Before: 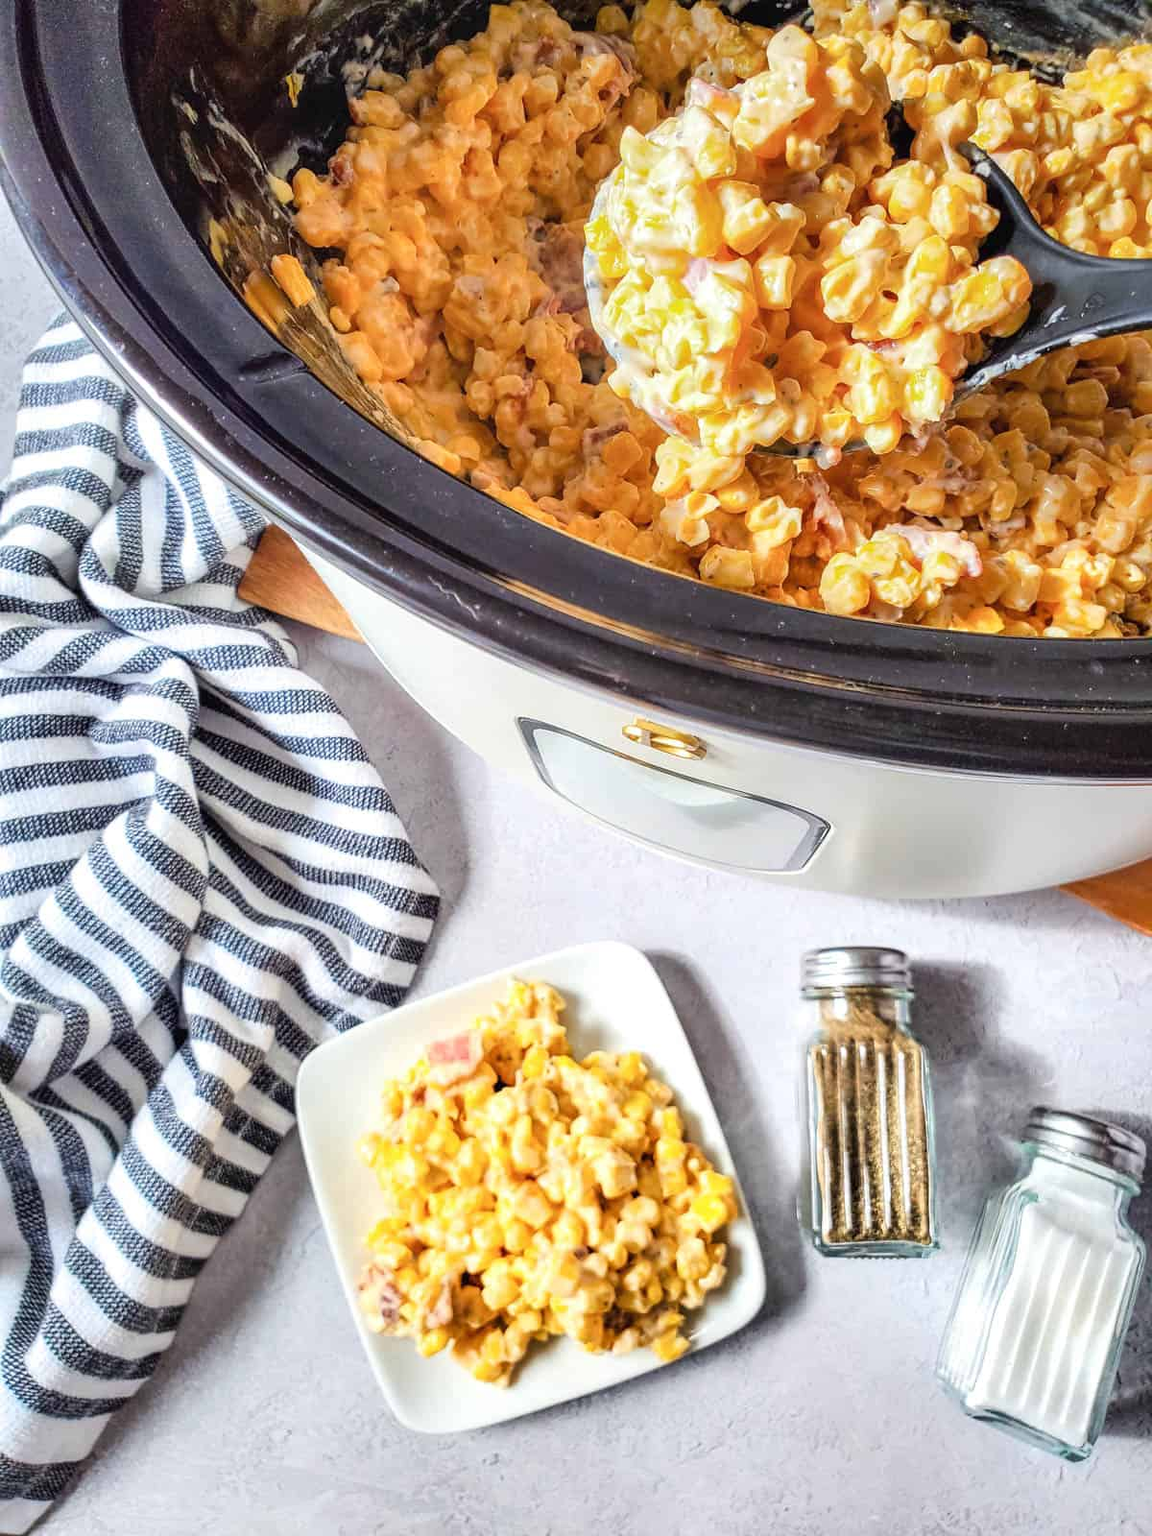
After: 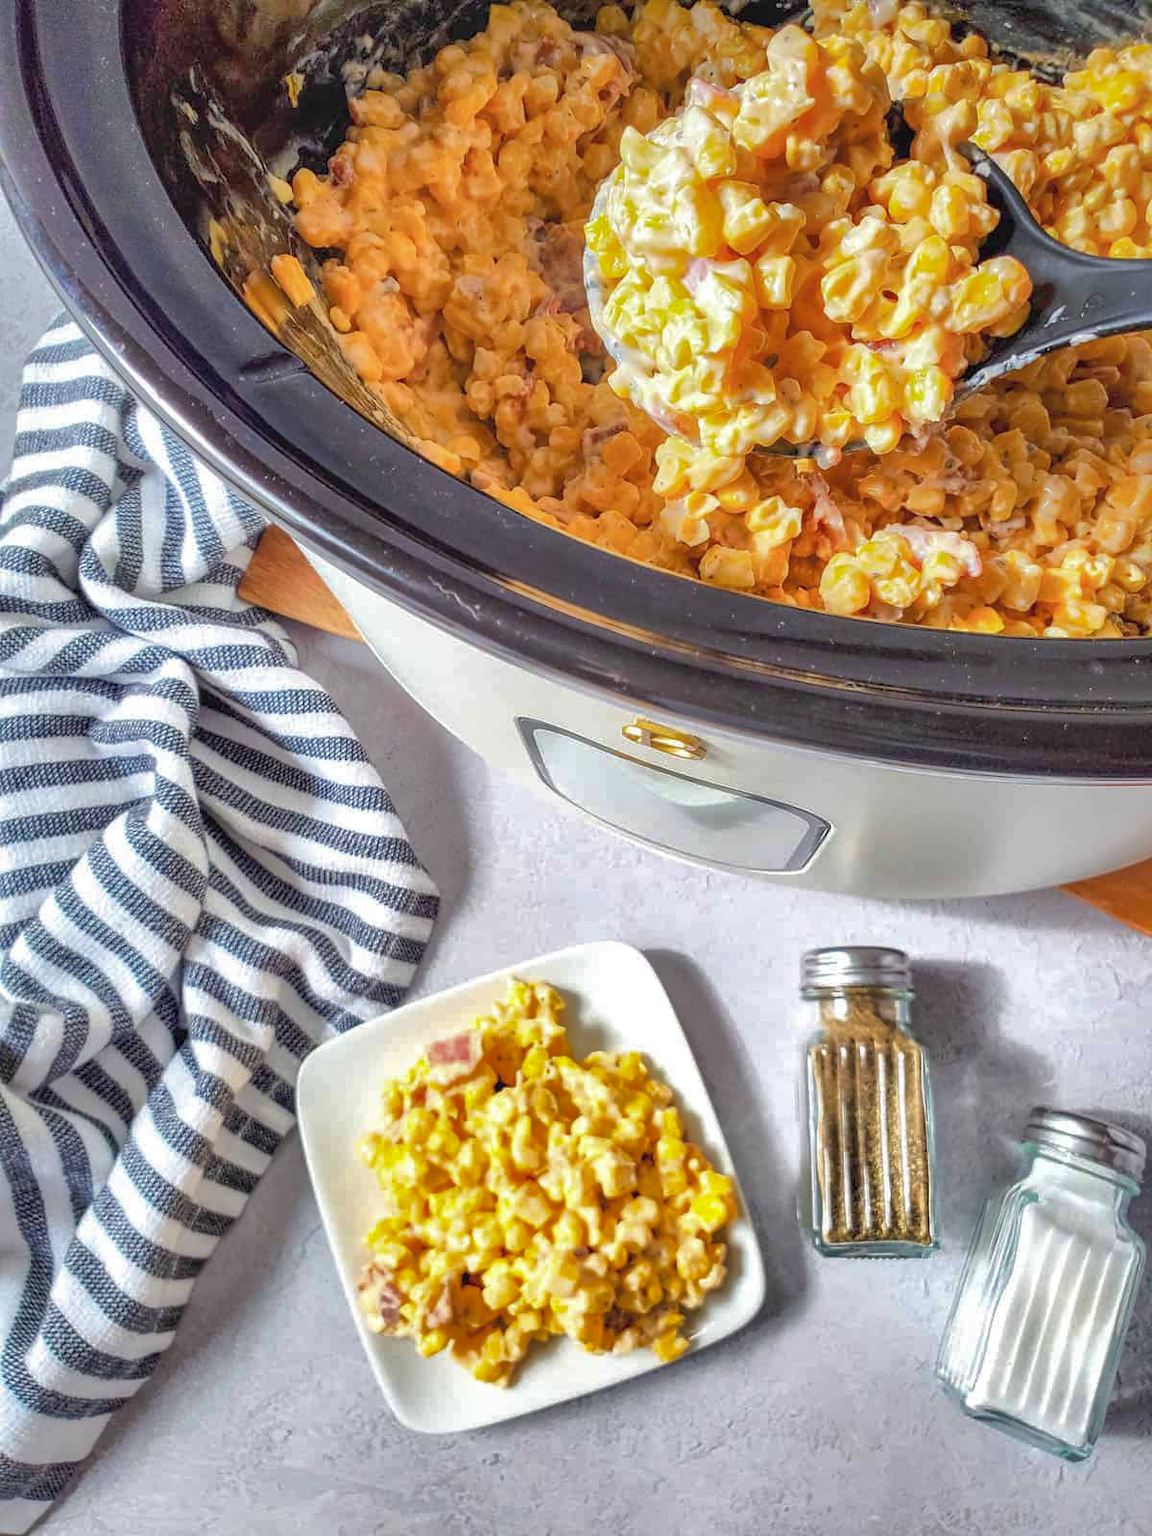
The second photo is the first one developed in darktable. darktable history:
shadows and highlights: shadows 60, highlights -60
